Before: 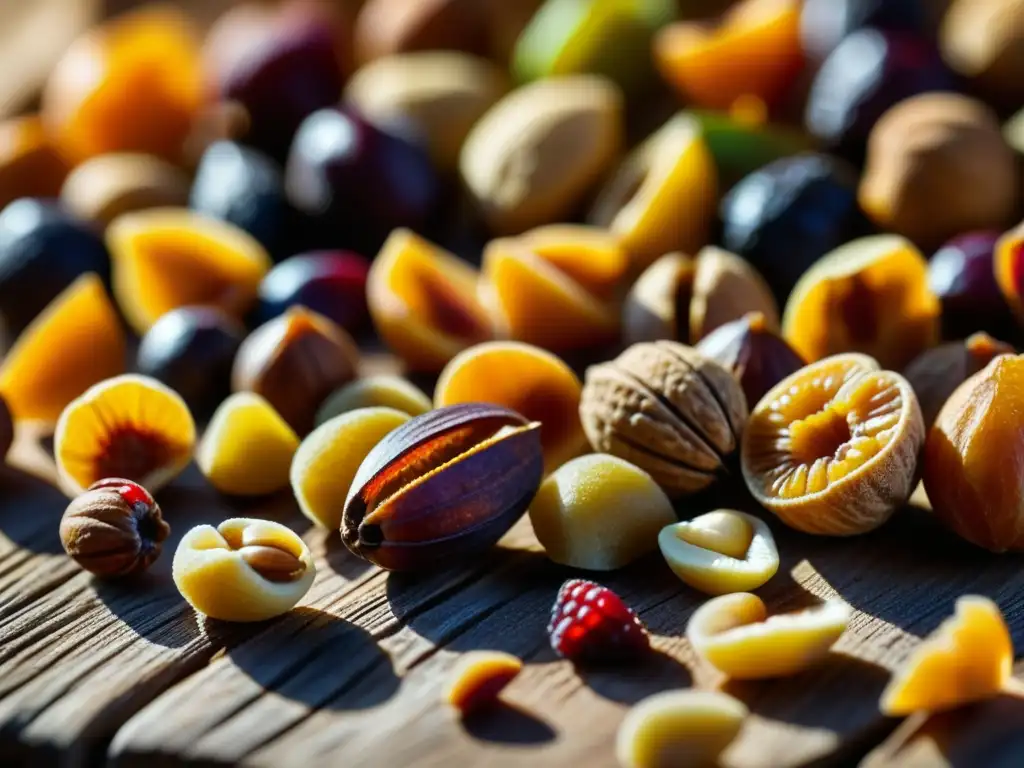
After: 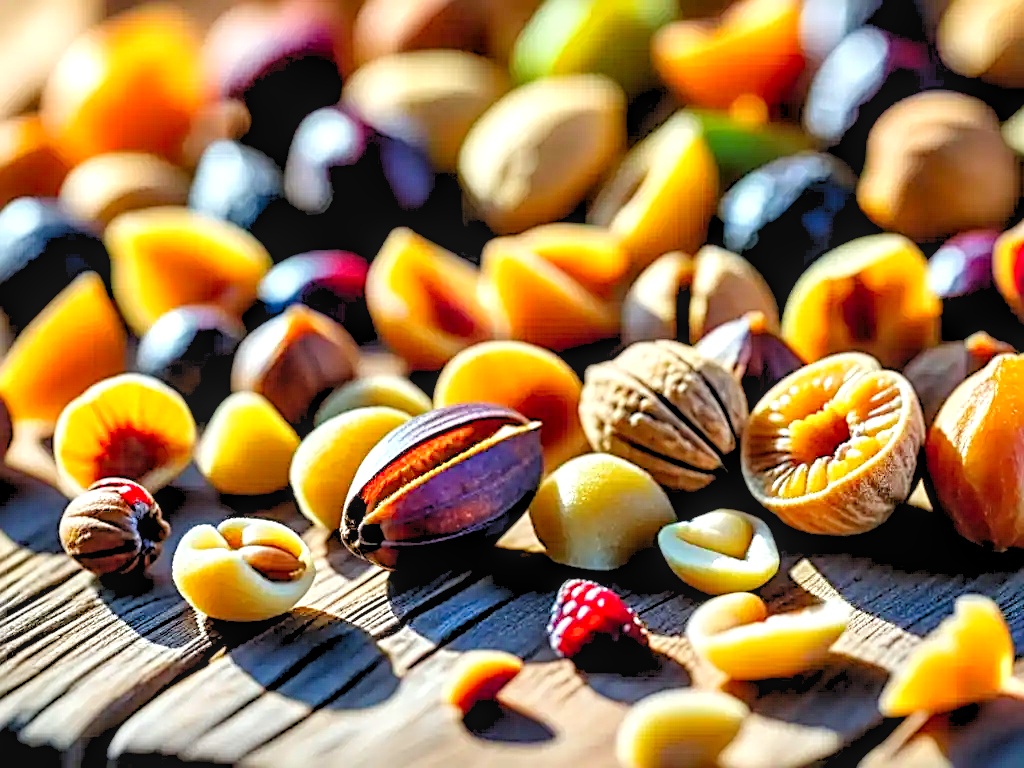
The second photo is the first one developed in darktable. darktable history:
local contrast: on, module defaults
sharpen: radius 2.648, amount 0.656
exposure: black level correction 0, exposure 0.5 EV, compensate highlight preservation false
levels: levels [0.072, 0.414, 0.976]
